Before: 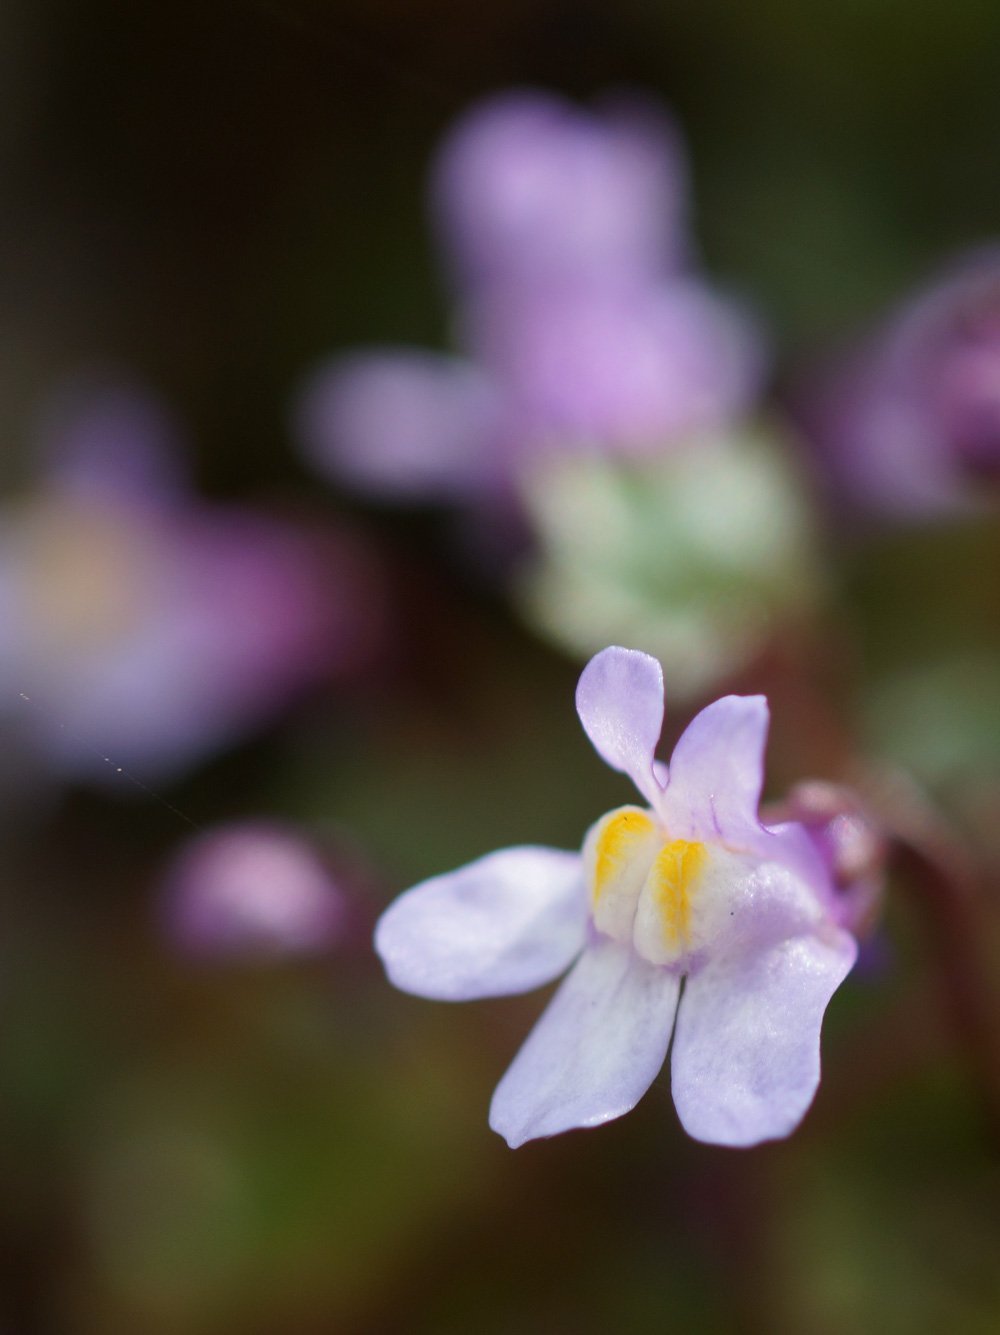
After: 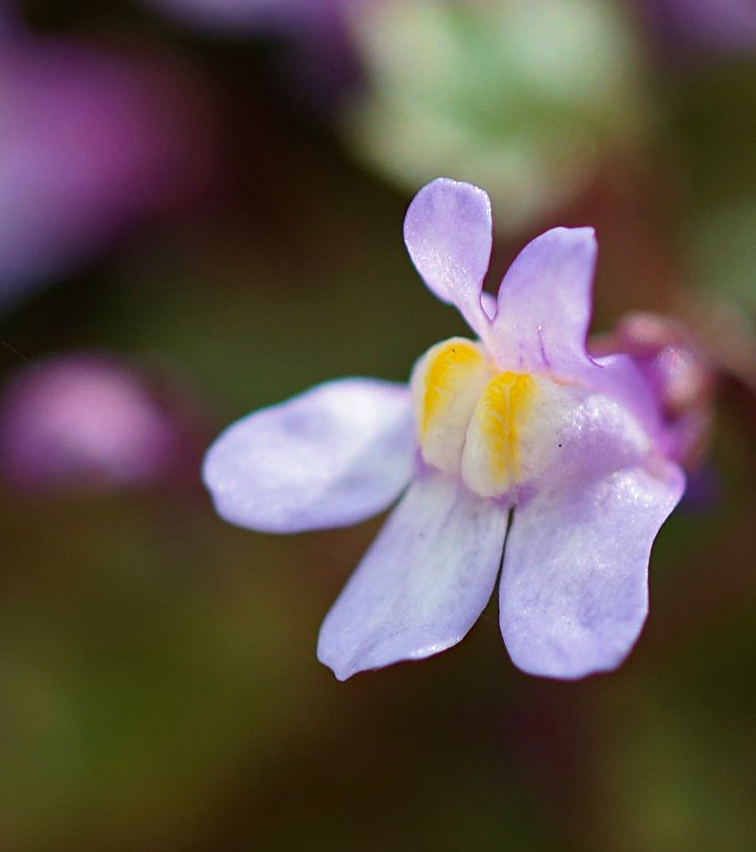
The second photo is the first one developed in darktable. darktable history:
velvia: on, module defaults
crop and rotate: left 17.299%, top 35.115%, right 7.015%, bottom 1.024%
haze removal: compatibility mode true, adaptive false
sharpen: on, module defaults
